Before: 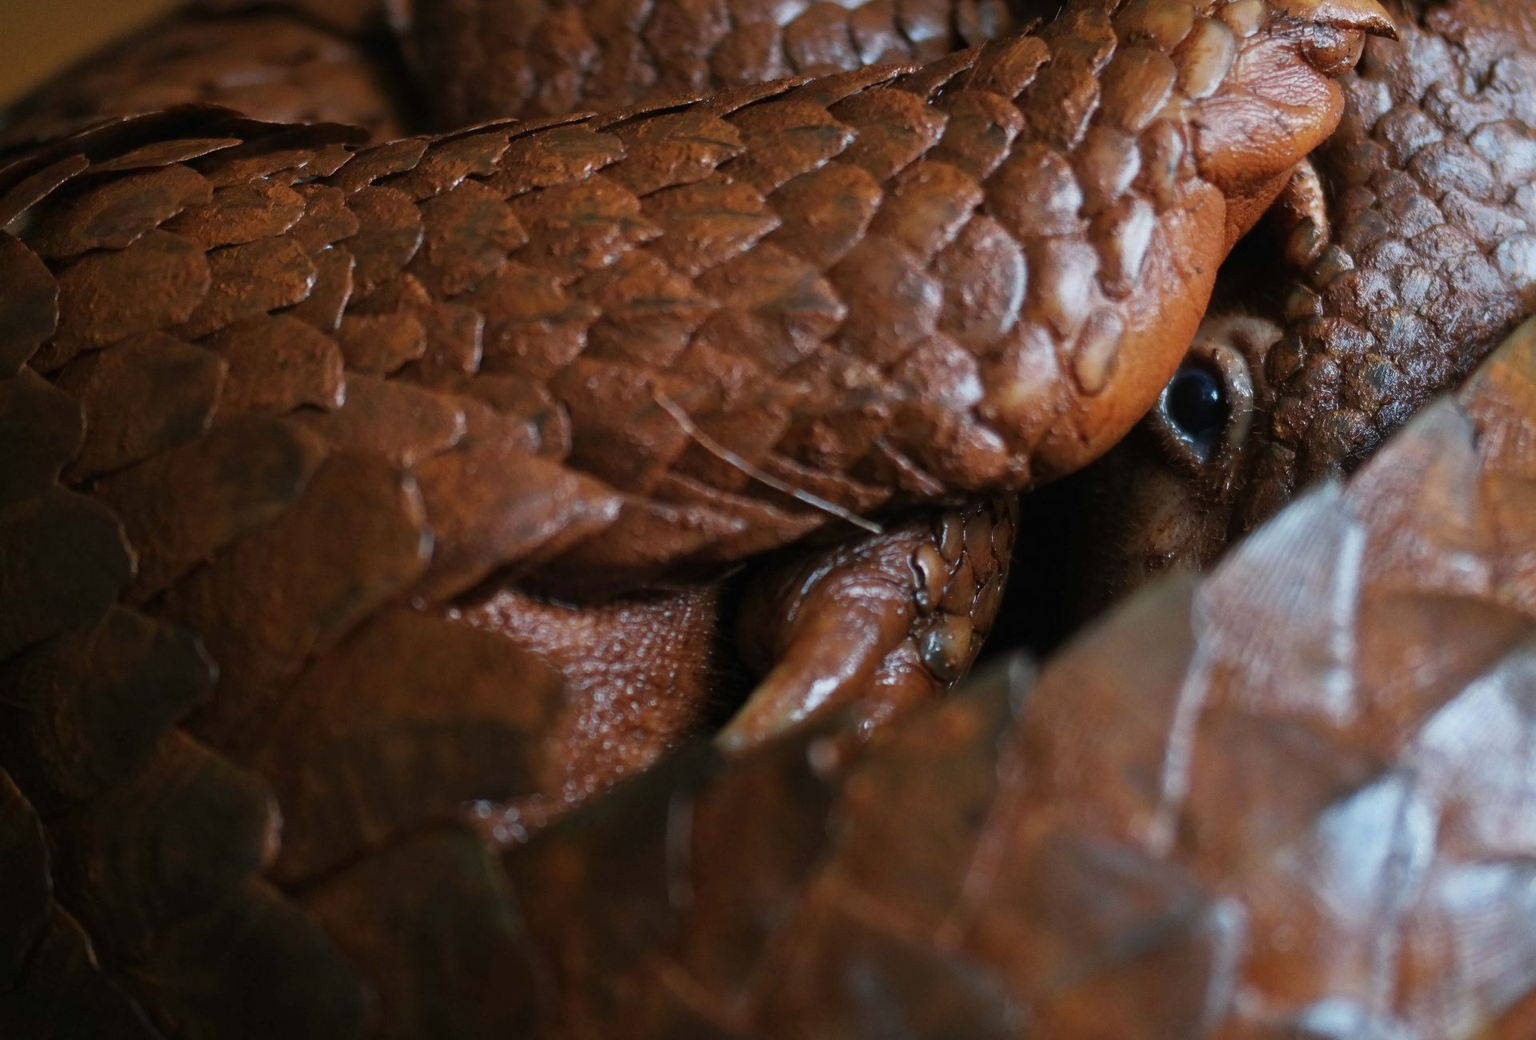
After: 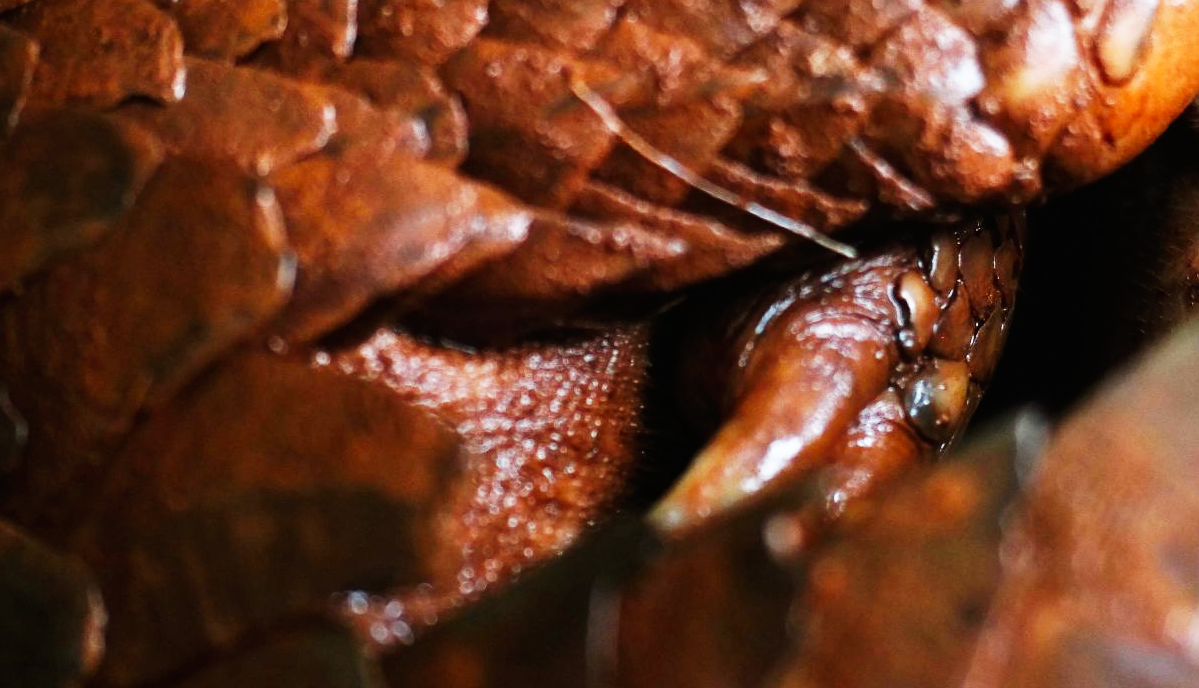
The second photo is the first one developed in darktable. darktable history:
base curve: curves: ch0 [(0, 0) (0.007, 0.004) (0.027, 0.03) (0.046, 0.07) (0.207, 0.54) (0.442, 0.872) (0.673, 0.972) (1, 1)], preserve colors none
crop: left 12.853%, top 31.482%, right 24.654%, bottom 15.527%
